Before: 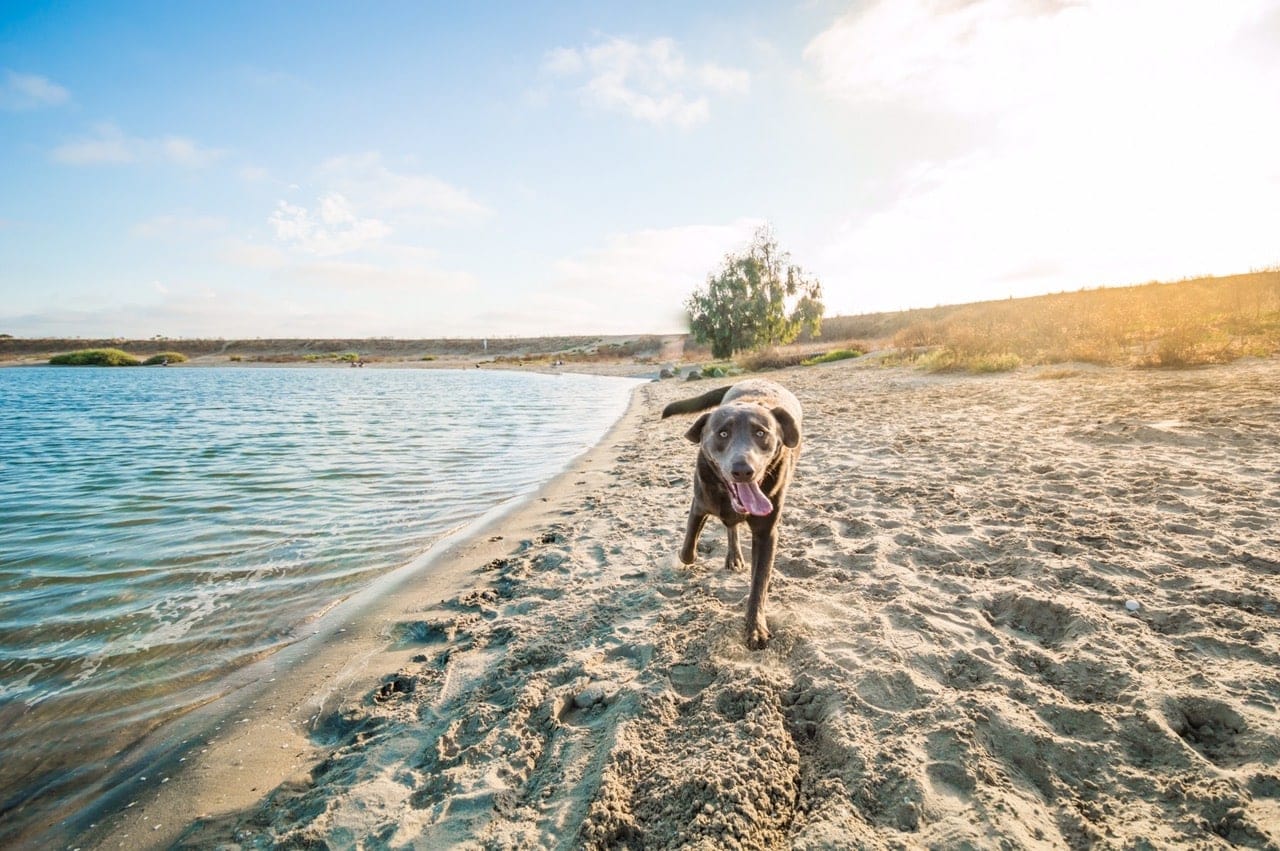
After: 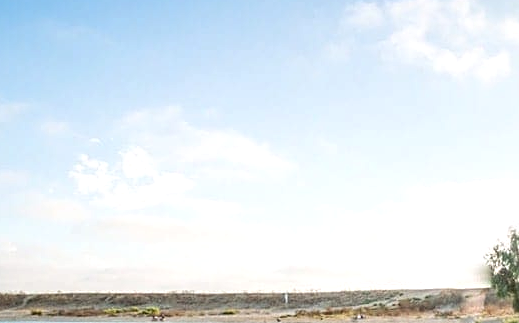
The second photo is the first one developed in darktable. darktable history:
sharpen: on, module defaults
exposure: exposure 0.152 EV, compensate highlight preservation false
local contrast: on, module defaults
tone equalizer: on, module defaults
crop: left 15.548%, top 5.43%, right 43.864%, bottom 56.586%
